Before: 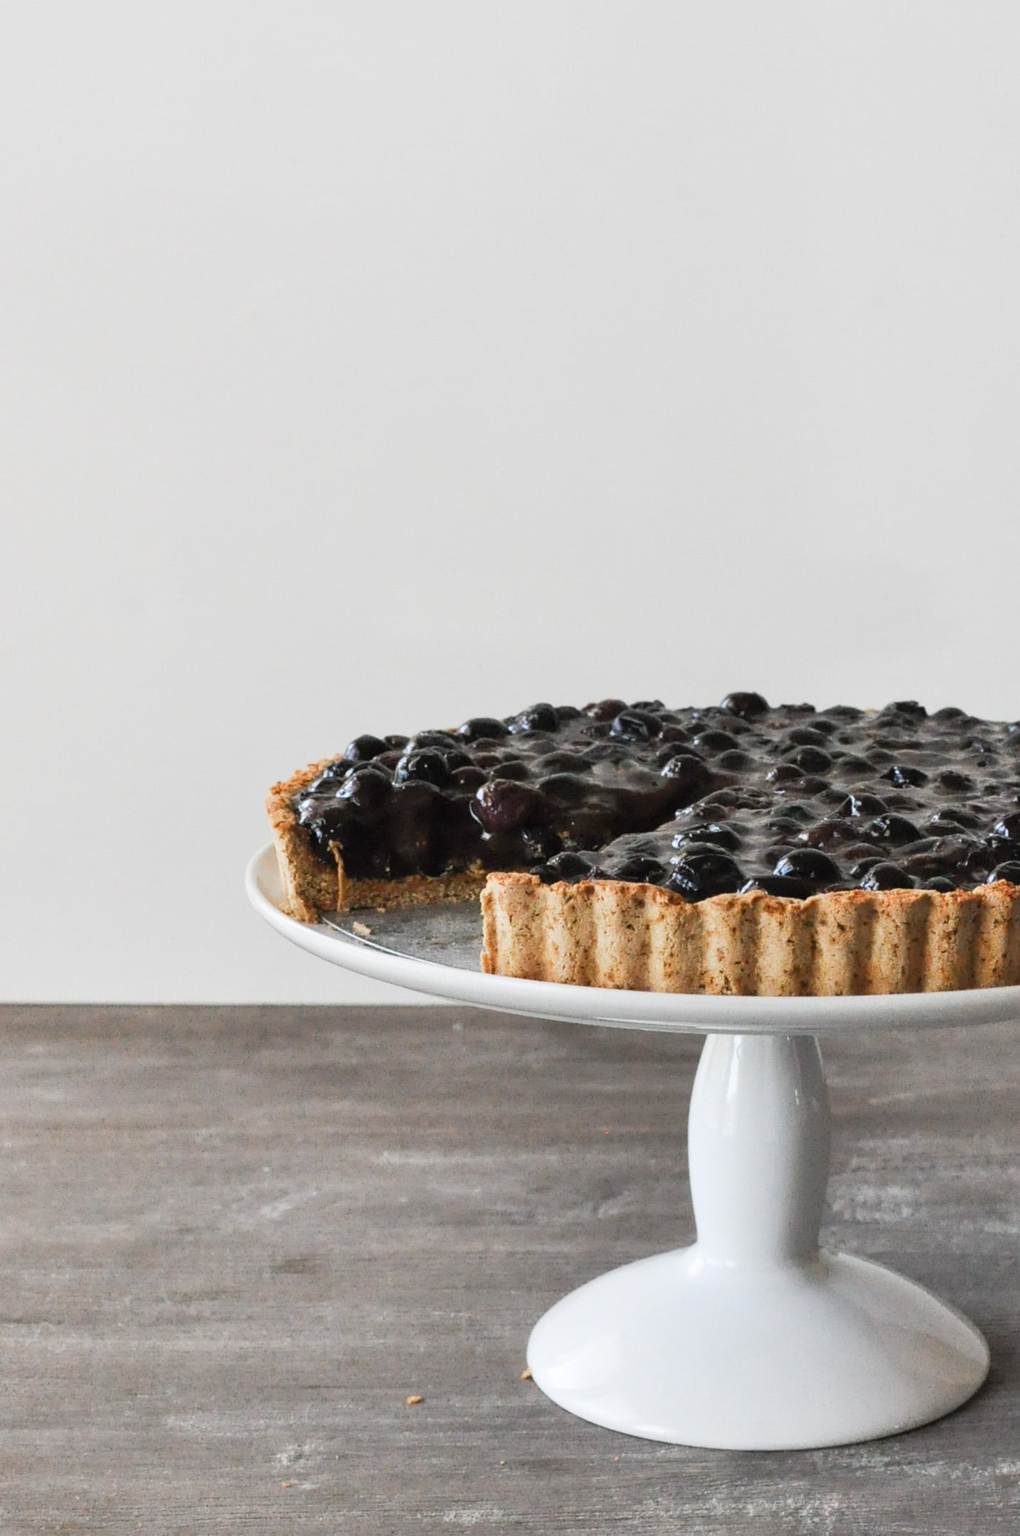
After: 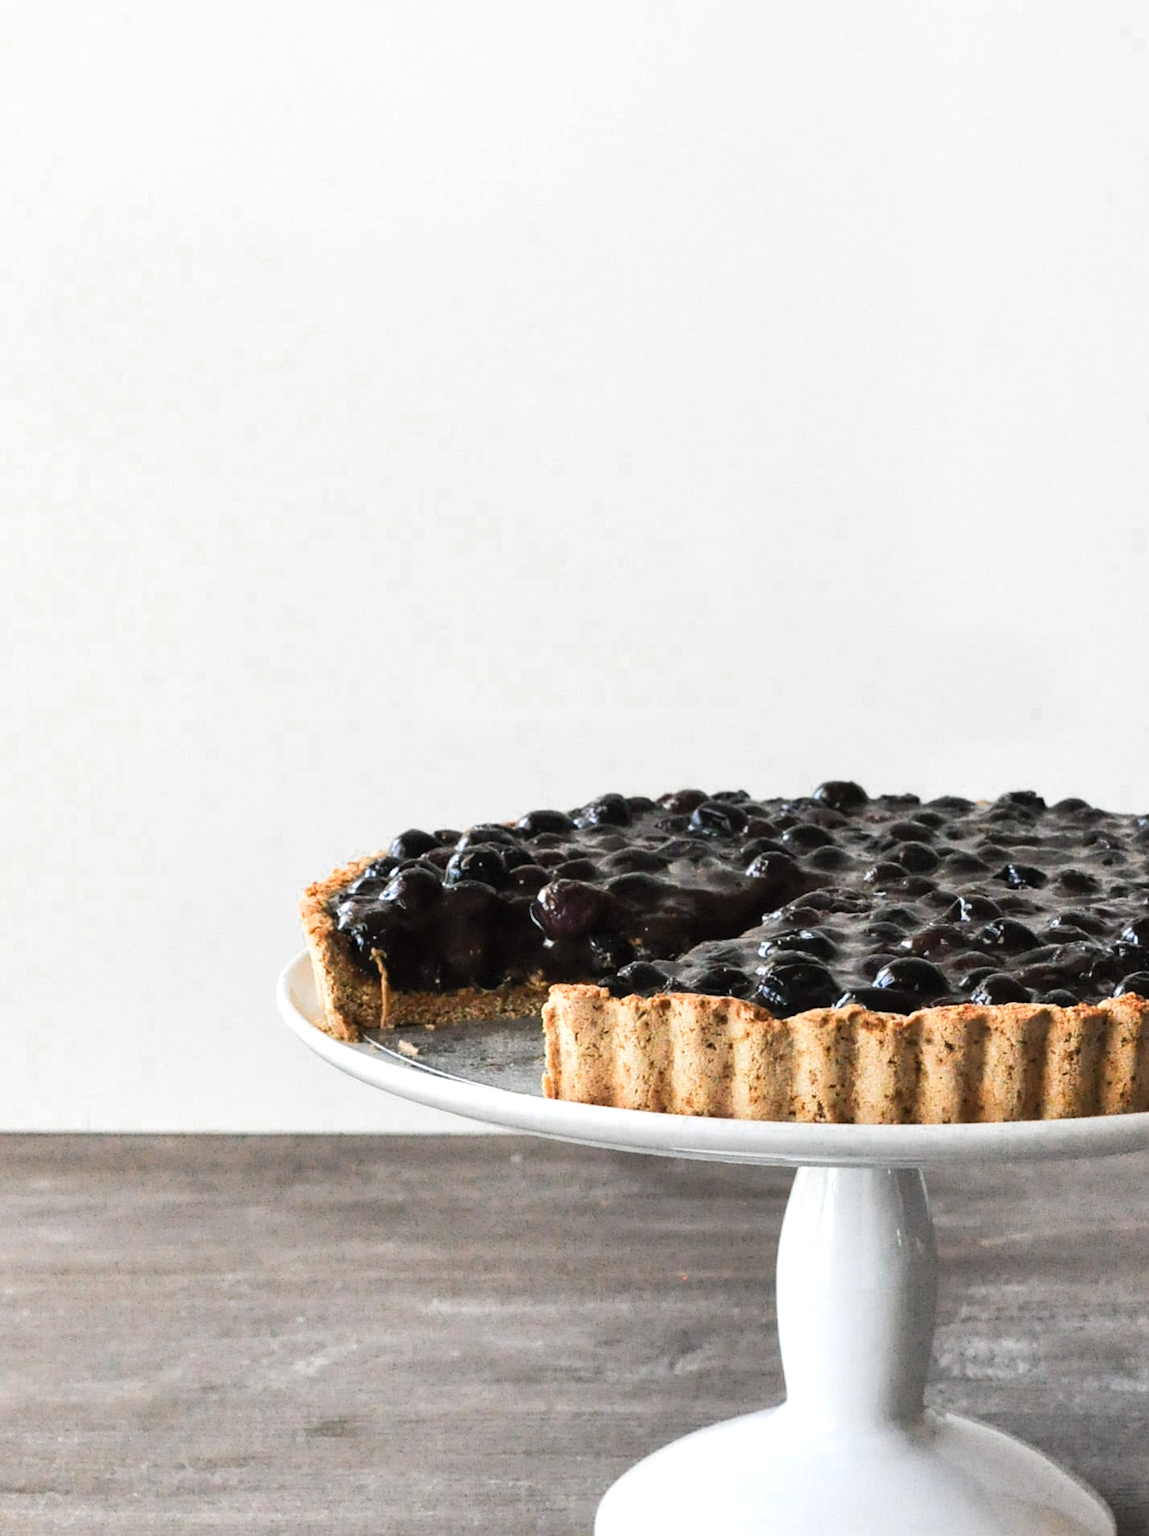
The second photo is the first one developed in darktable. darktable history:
color zones: curves: ch0 [(0.25, 0.5) (0.347, 0.092) (0.75, 0.5)]; ch1 [(0.25, 0.5) (0.33, 0.51) (0.75, 0.5)]
crop and rotate: top 0%, bottom 11.368%
tone equalizer: -8 EV -0.392 EV, -7 EV -0.366 EV, -6 EV -0.358 EV, -5 EV -0.247 EV, -3 EV 0.255 EV, -2 EV 0.326 EV, -1 EV 0.373 EV, +0 EV 0.44 EV, edges refinement/feathering 500, mask exposure compensation -1.57 EV, preserve details no
